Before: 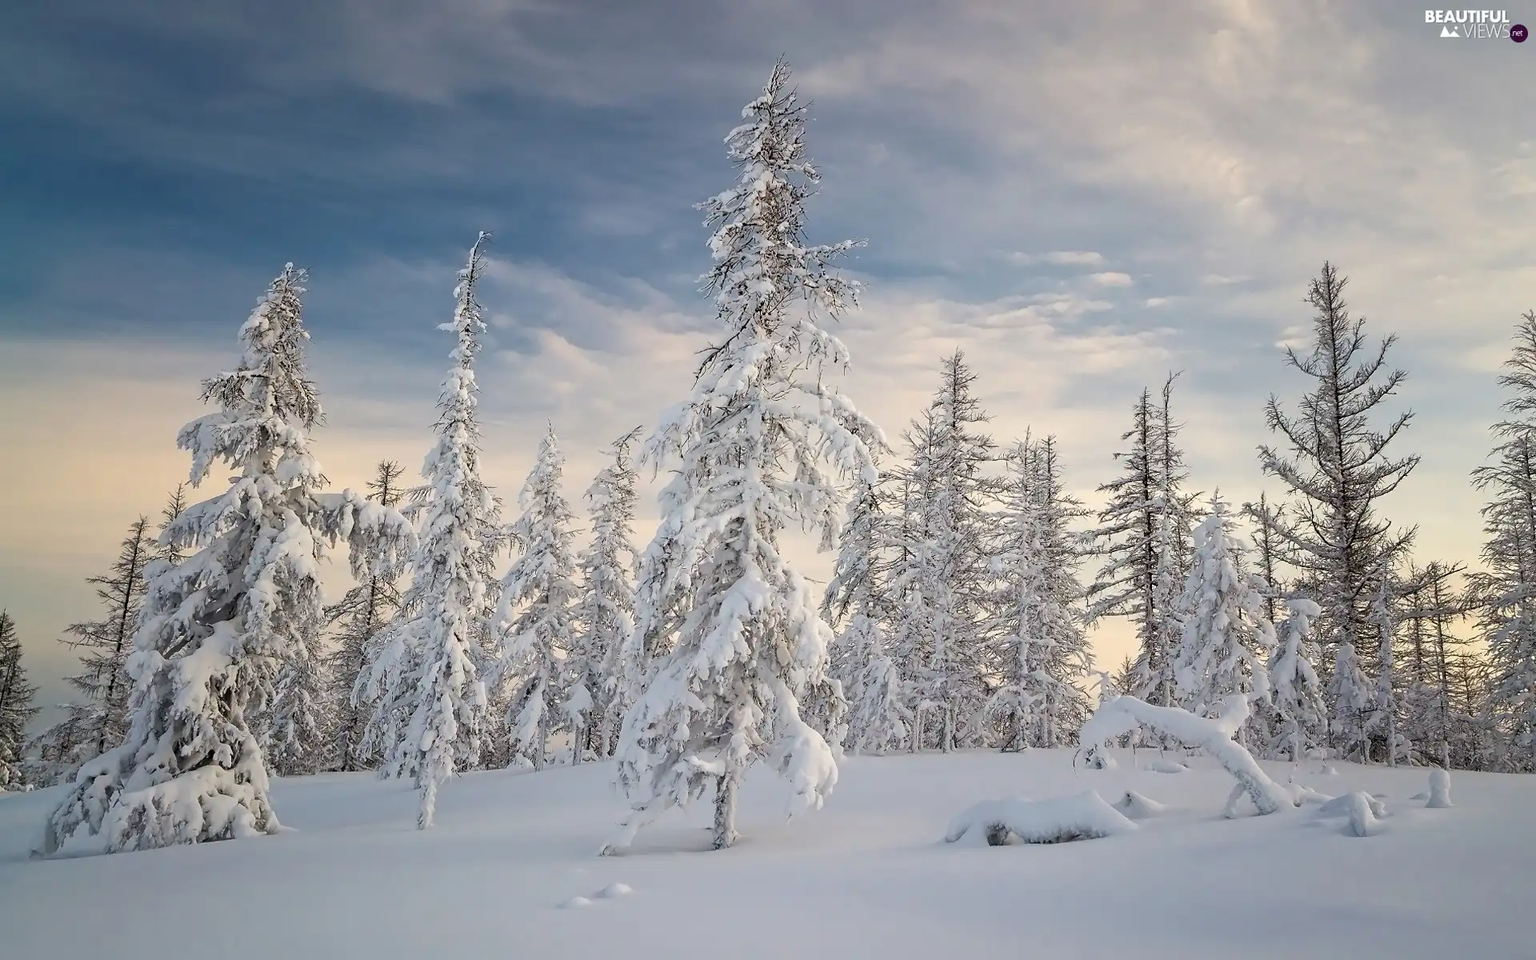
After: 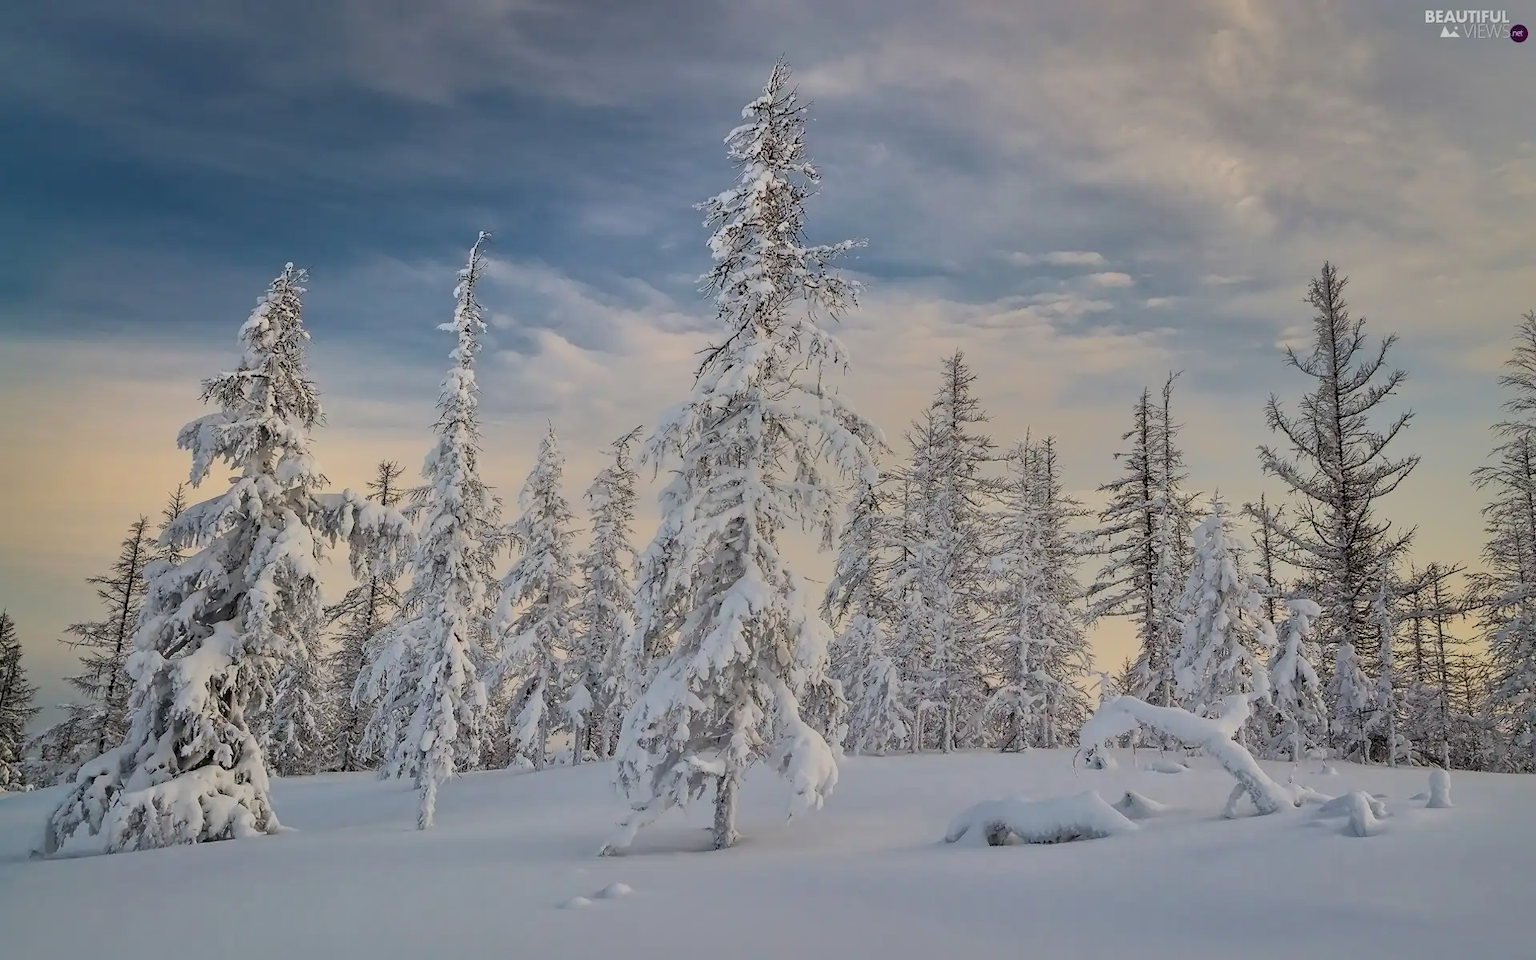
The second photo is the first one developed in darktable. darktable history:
tone equalizer: -7 EV -0.606 EV, -6 EV 1.01 EV, -5 EV -0.448 EV, -4 EV 0.405 EV, -3 EV 0.422 EV, -2 EV 0.168 EV, -1 EV -0.158 EV, +0 EV -0.396 EV, smoothing diameter 24.9%, edges refinement/feathering 9.92, preserve details guided filter
shadows and highlights: shadows -19.78, highlights -73.47
